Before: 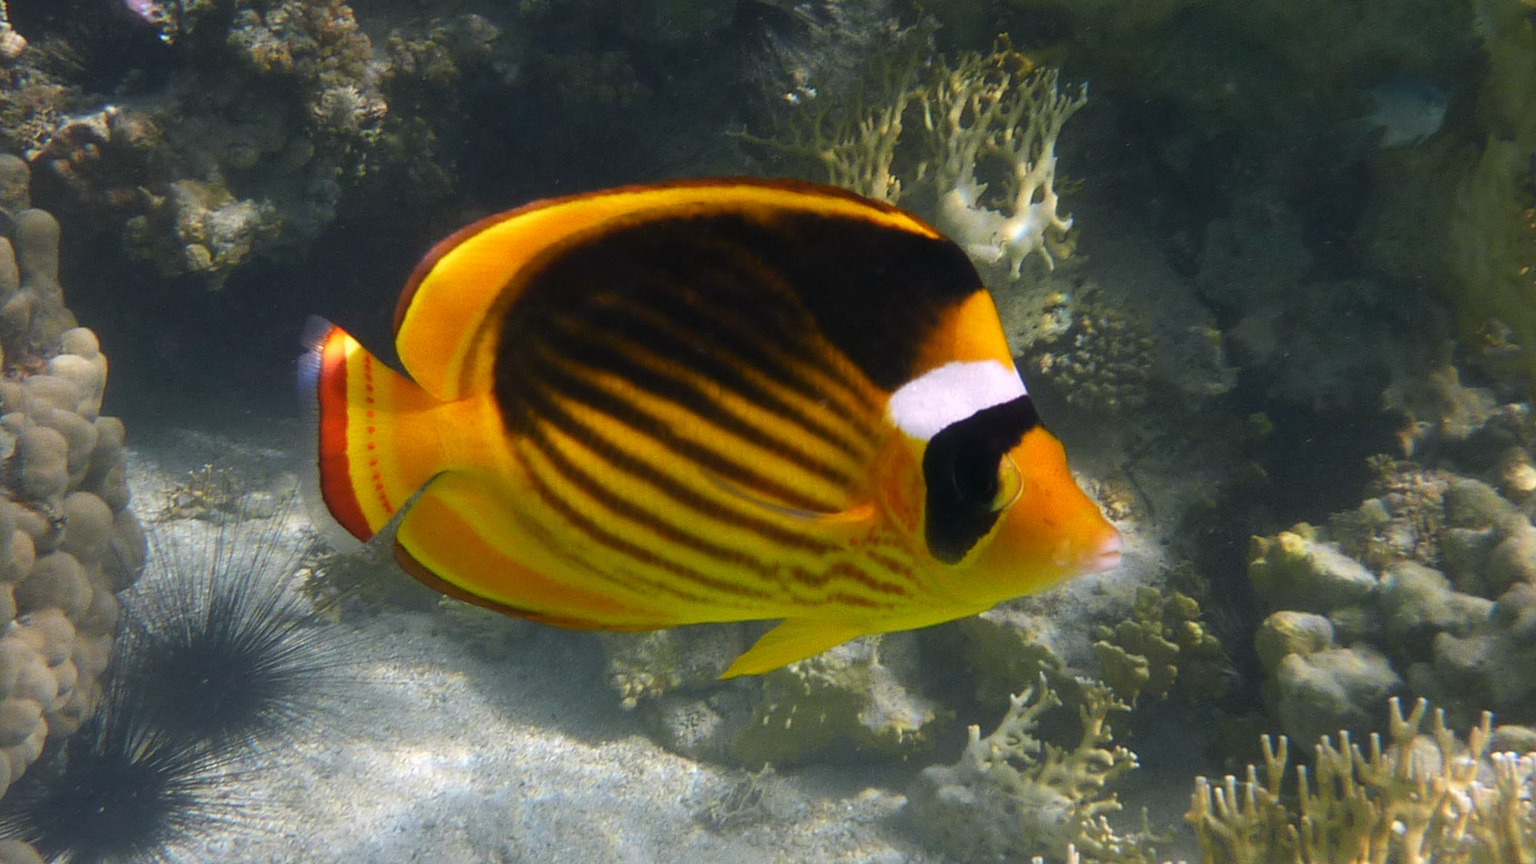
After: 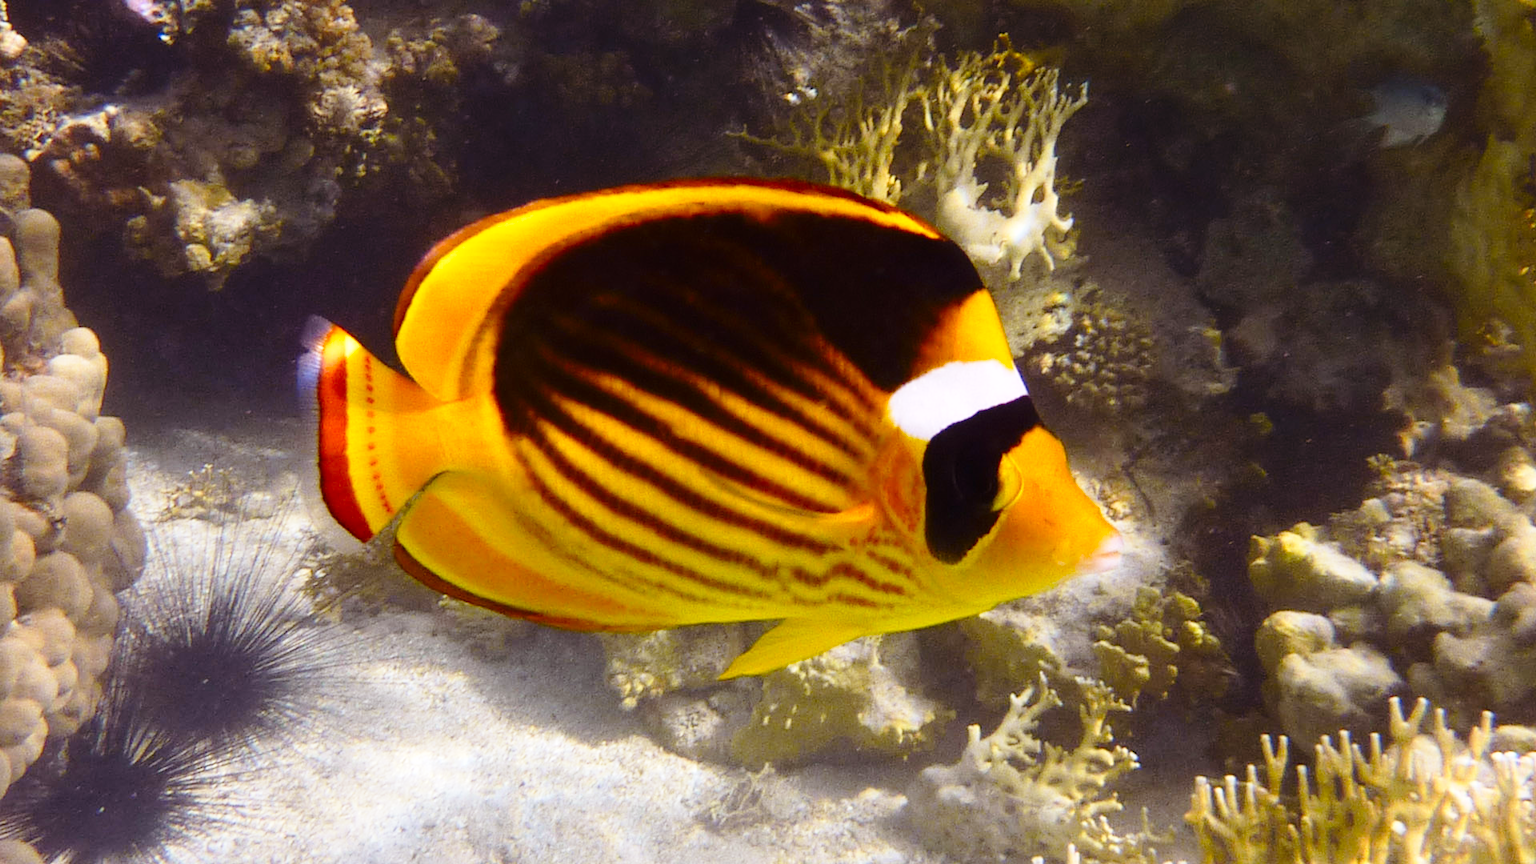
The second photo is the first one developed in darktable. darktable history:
base curve: curves: ch0 [(0, 0) (0.028, 0.03) (0.121, 0.232) (0.46, 0.748) (0.859, 0.968) (1, 1)], preserve colors none
rgb levels: mode RGB, independent channels, levels [[0, 0.474, 1], [0, 0.5, 1], [0, 0.5, 1]]
color contrast: green-magenta contrast 0.8, blue-yellow contrast 1.1, unbound 0
contrast brightness saturation: contrast 0.13, brightness -0.05, saturation 0.16
